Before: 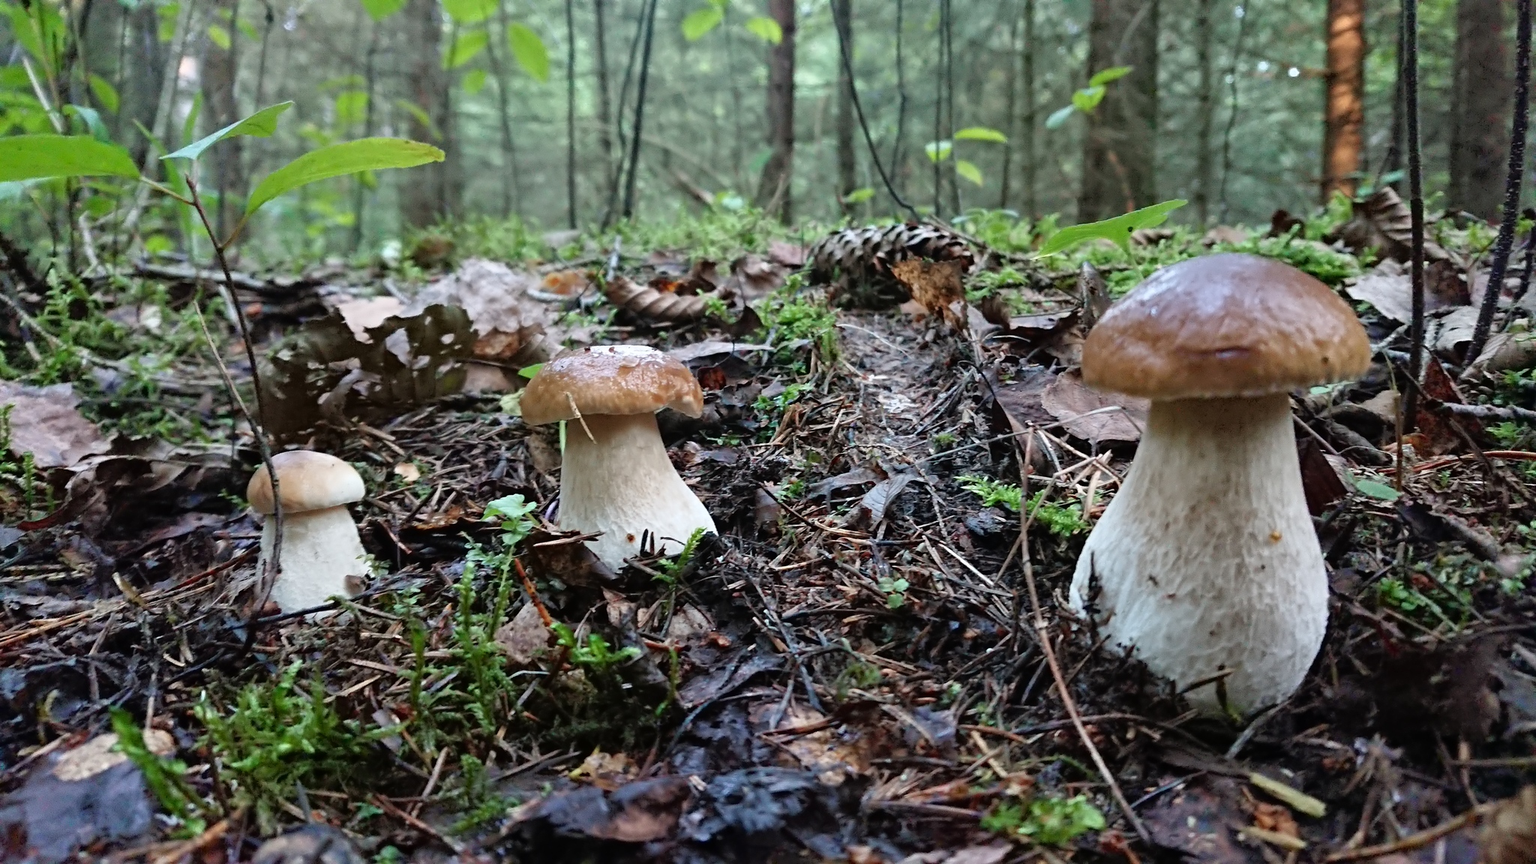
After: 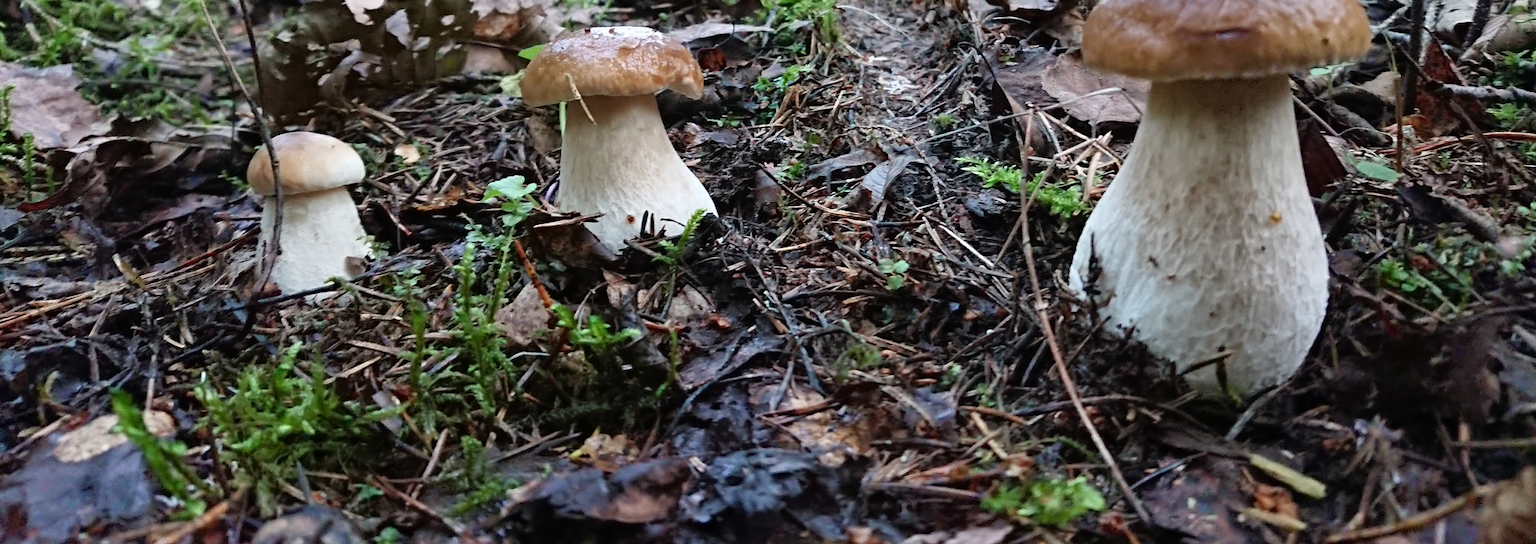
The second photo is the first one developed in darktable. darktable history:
crop and rotate: top 36.935%
